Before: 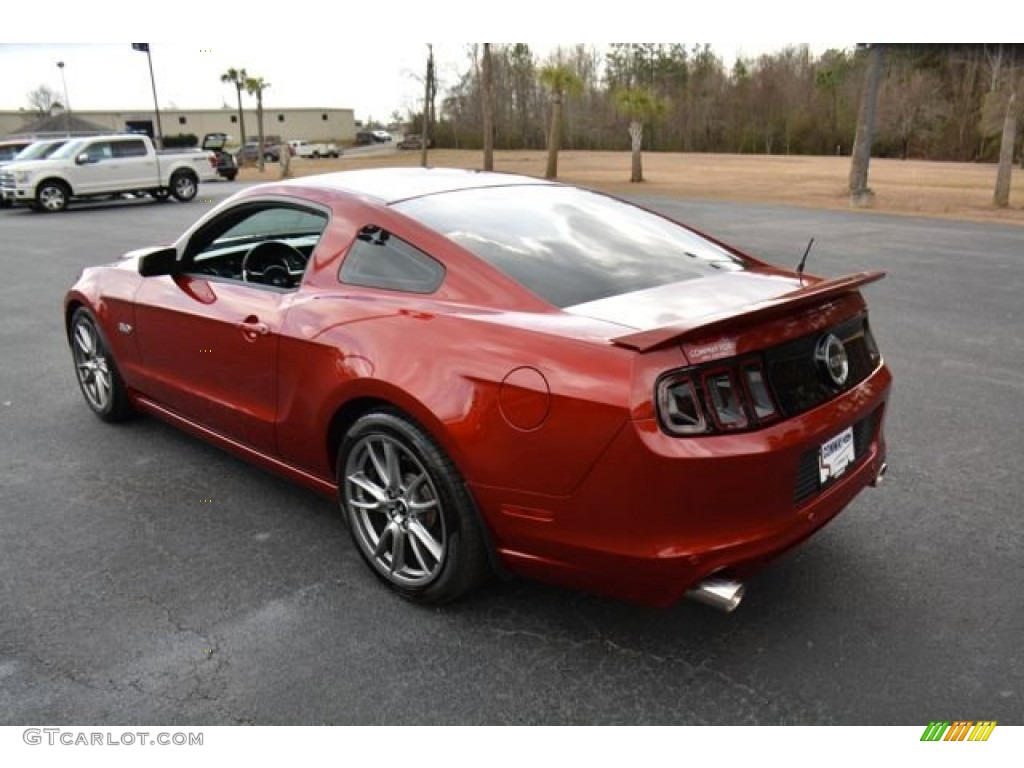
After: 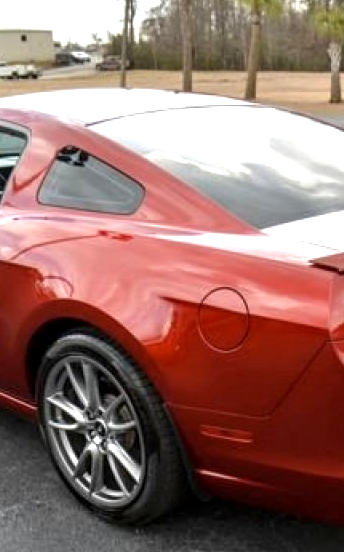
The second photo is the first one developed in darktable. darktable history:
local contrast: on, module defaults
crop and rotate: left 29.429%, top 10.349%, right 36.914%, bottom 17.7%
exposure: black level correction 0.001, exposure 0.499 EV, compensate exposure bias true, compensate highlight preservation false
